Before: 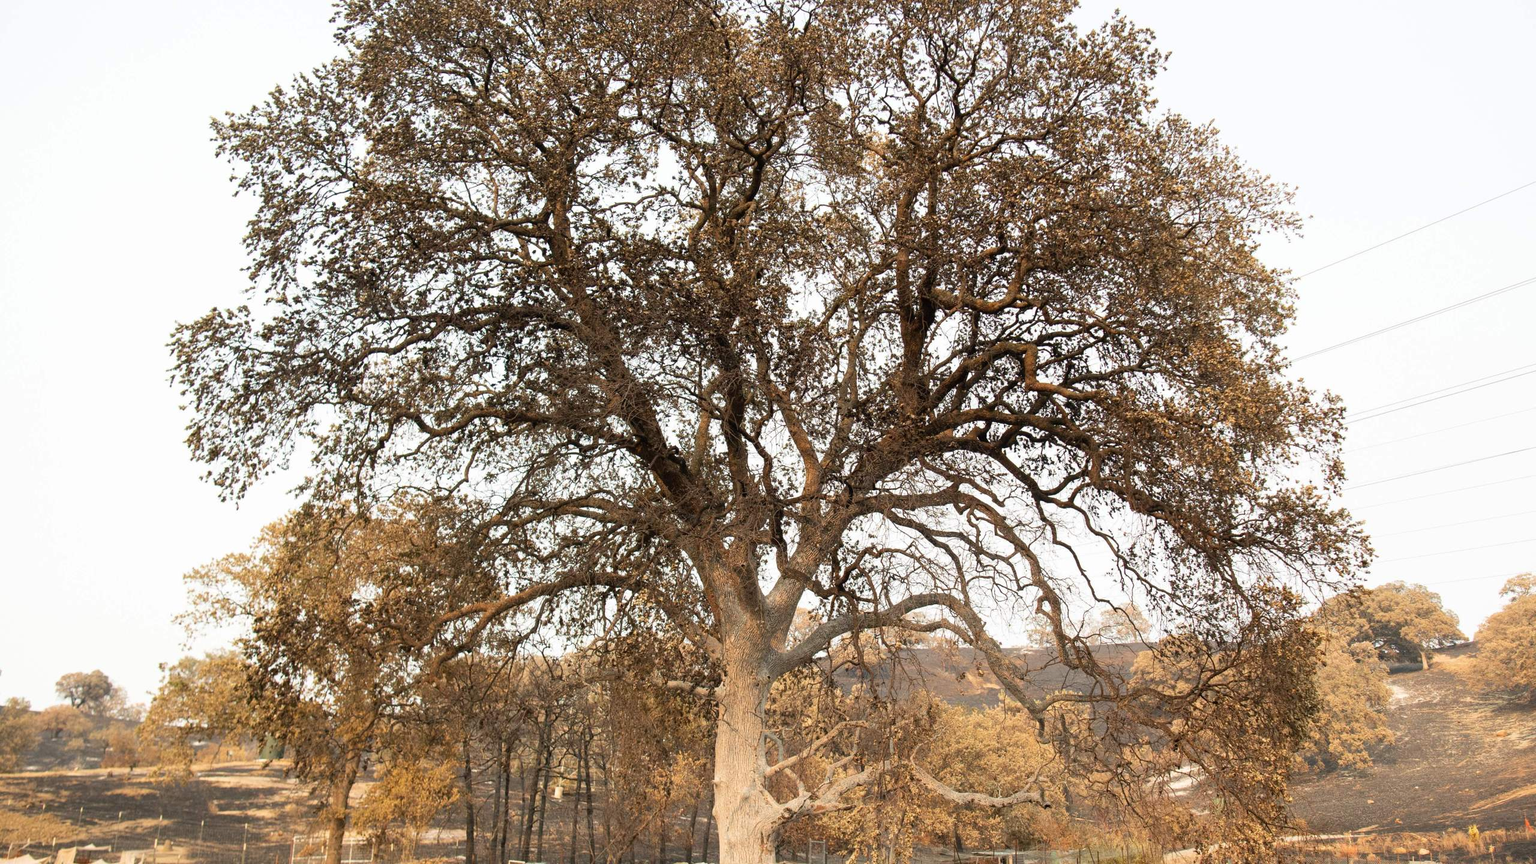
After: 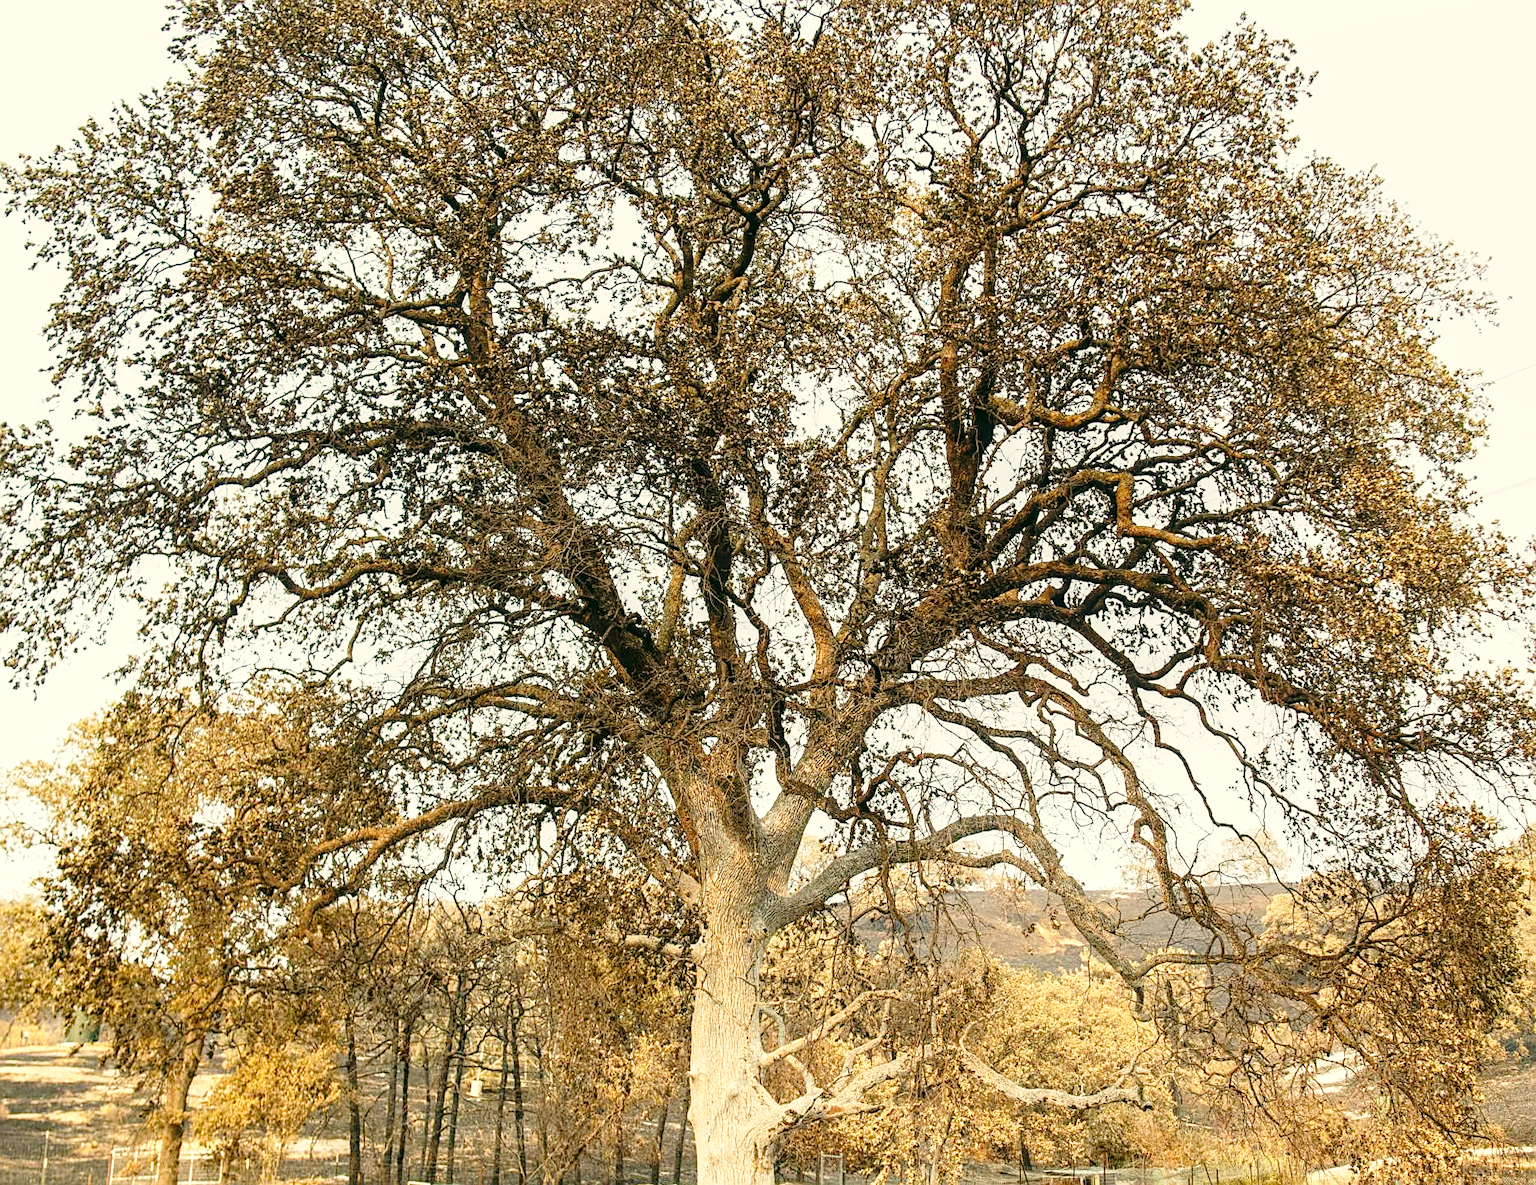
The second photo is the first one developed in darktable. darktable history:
local contrast: on, module defaults
crop: left 13.82%, right 13.344%
sharpen: on, module defaults
exposure: compensate highlight preservation false
base curve: curves: ch0 [(0, 0) (0.028, 0.03) (0.121, 0.232) (0.46, 0.748) (0.859, 0.968) (1, 1)], preserve colors none
color correction: highlights a* -0.416, highlights b* 9.22, shadows a* -9.13, shadows b* 0.48
